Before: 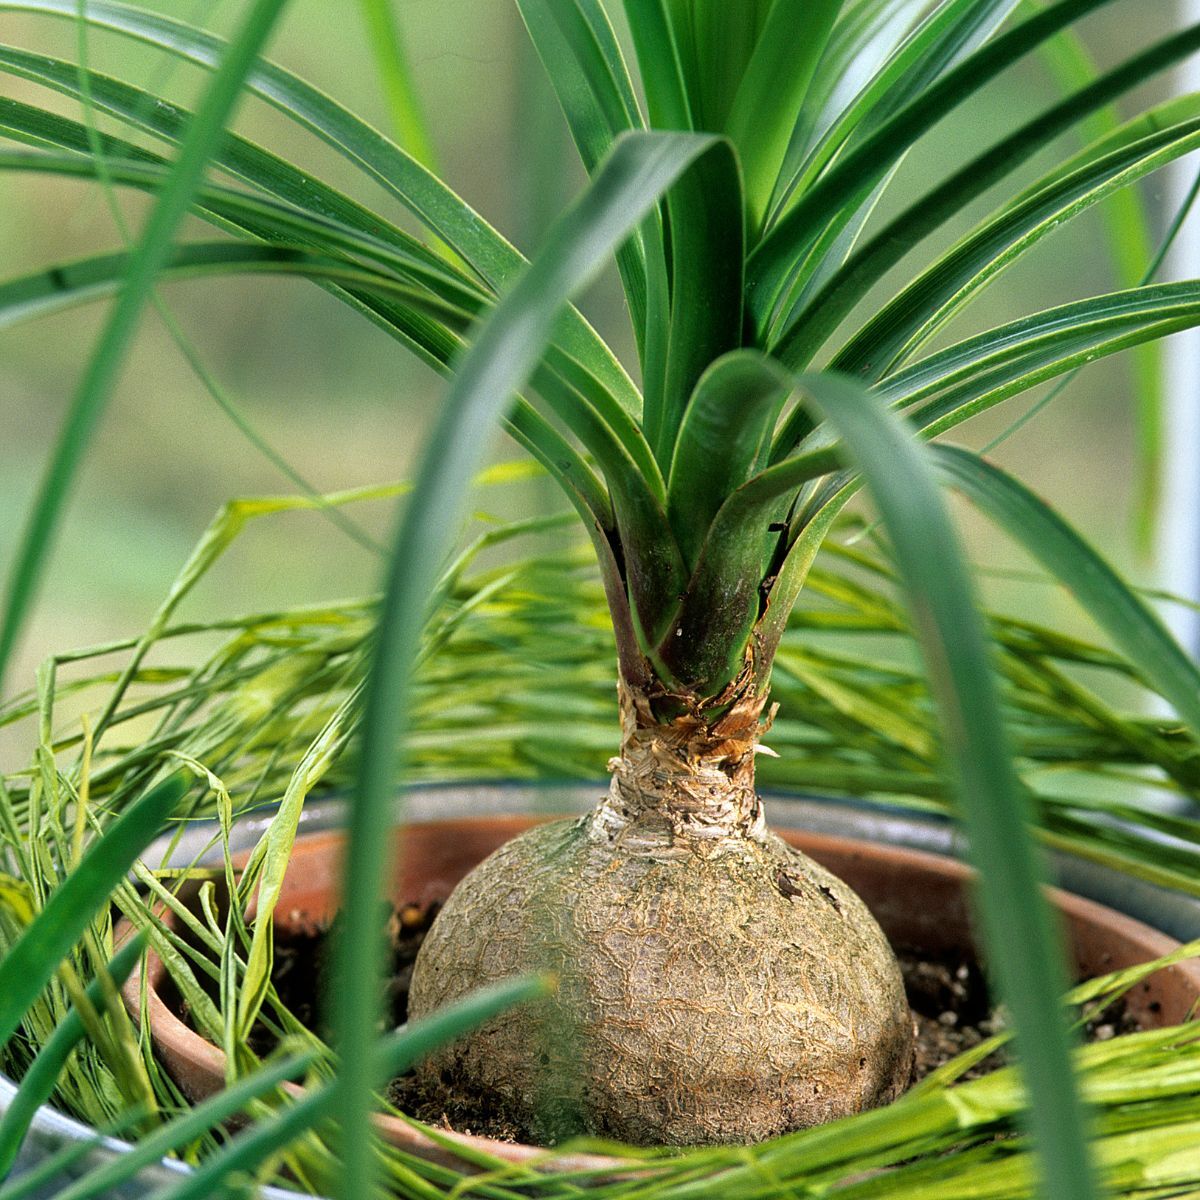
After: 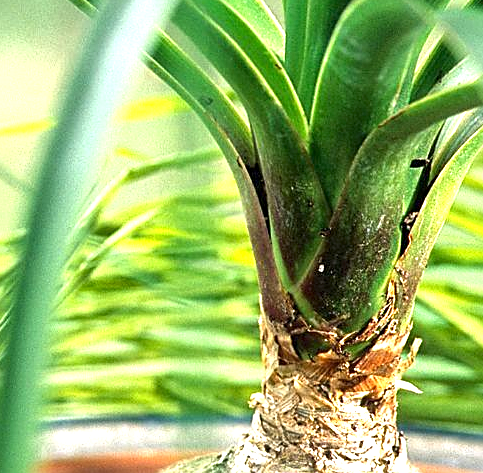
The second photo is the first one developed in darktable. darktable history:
shadows and highlights: shadows 37.71, highlights -27.58, highlights color adjustment 0.427%, soften with gaussian
exposure: black level correction 0, exposure 1.393 EV, compensate highlight preservation false
crop: left 29.91%, top 30.388%, right 29.769%, bottom 30.167%
sharpen: on, module defaults
